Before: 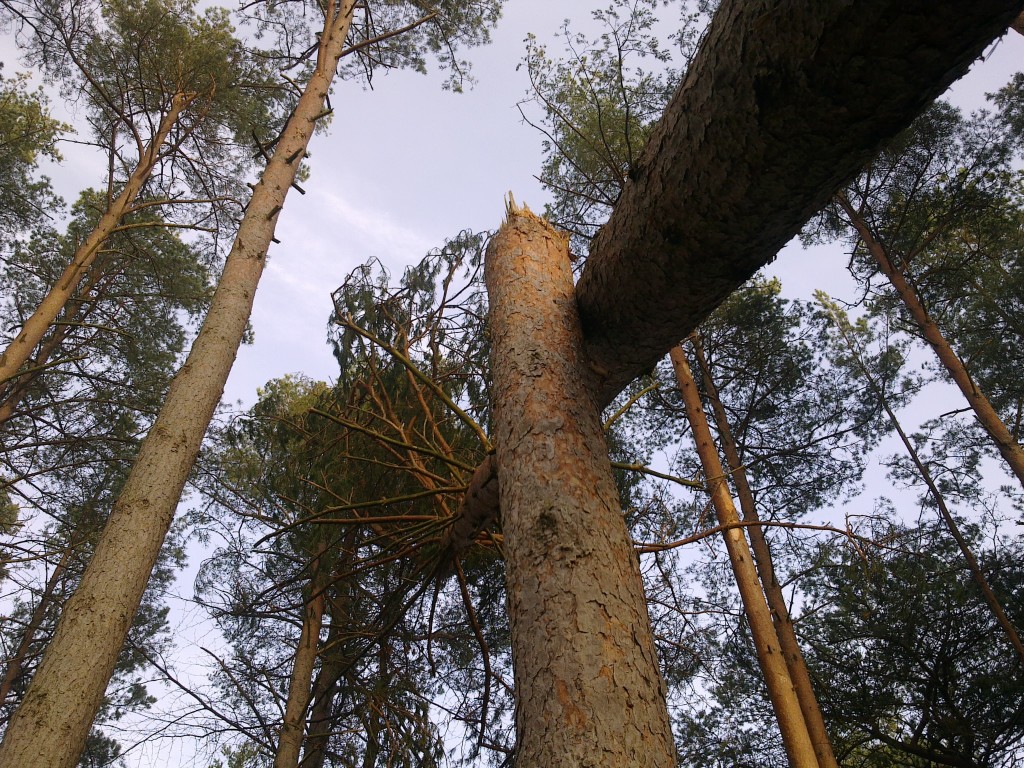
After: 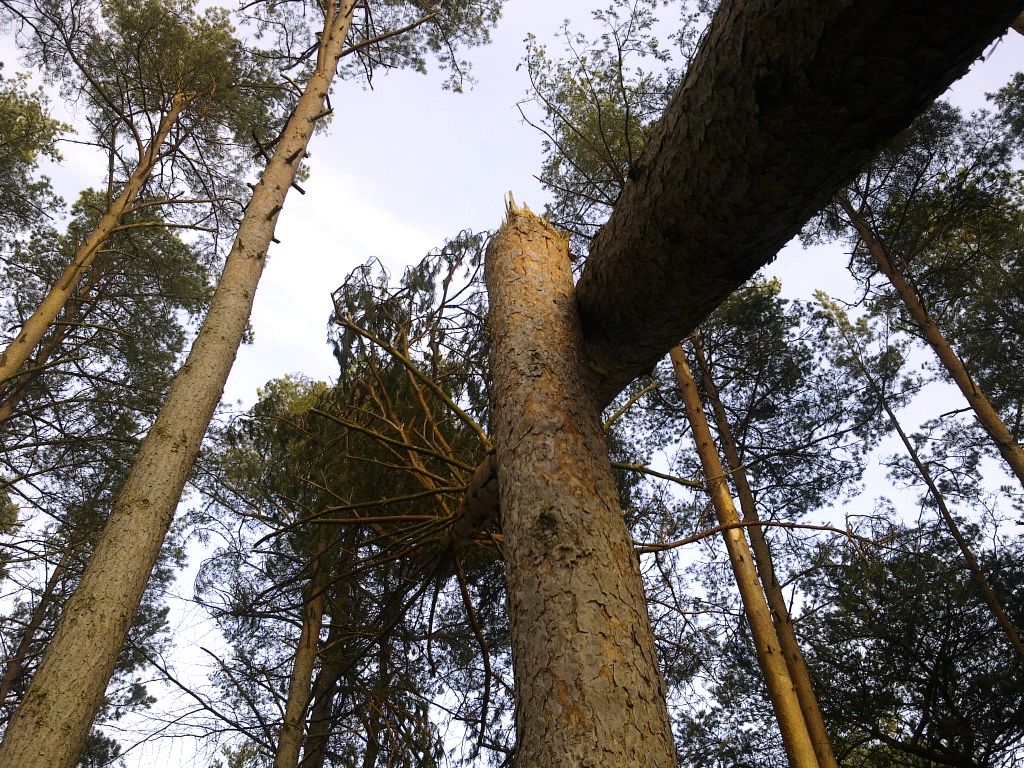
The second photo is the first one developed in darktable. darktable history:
tone equalizer: -8 EV -0.417 EV, -7 EV -0.389 EV, -6 EV -0.333 EV, -5 EV -0.222 EV, -3 EV 0.222 EV, -2 EV 0.333 EV, -1 EV 0.389 EV, +0 EV 0.417 EV, edges refinement/feathering 500, mask exposure compensation -1.57 EV, preserve details no
color contrast: green-magenta contrast 0.8, blue-yellow contrast 1.1, unbound 0
